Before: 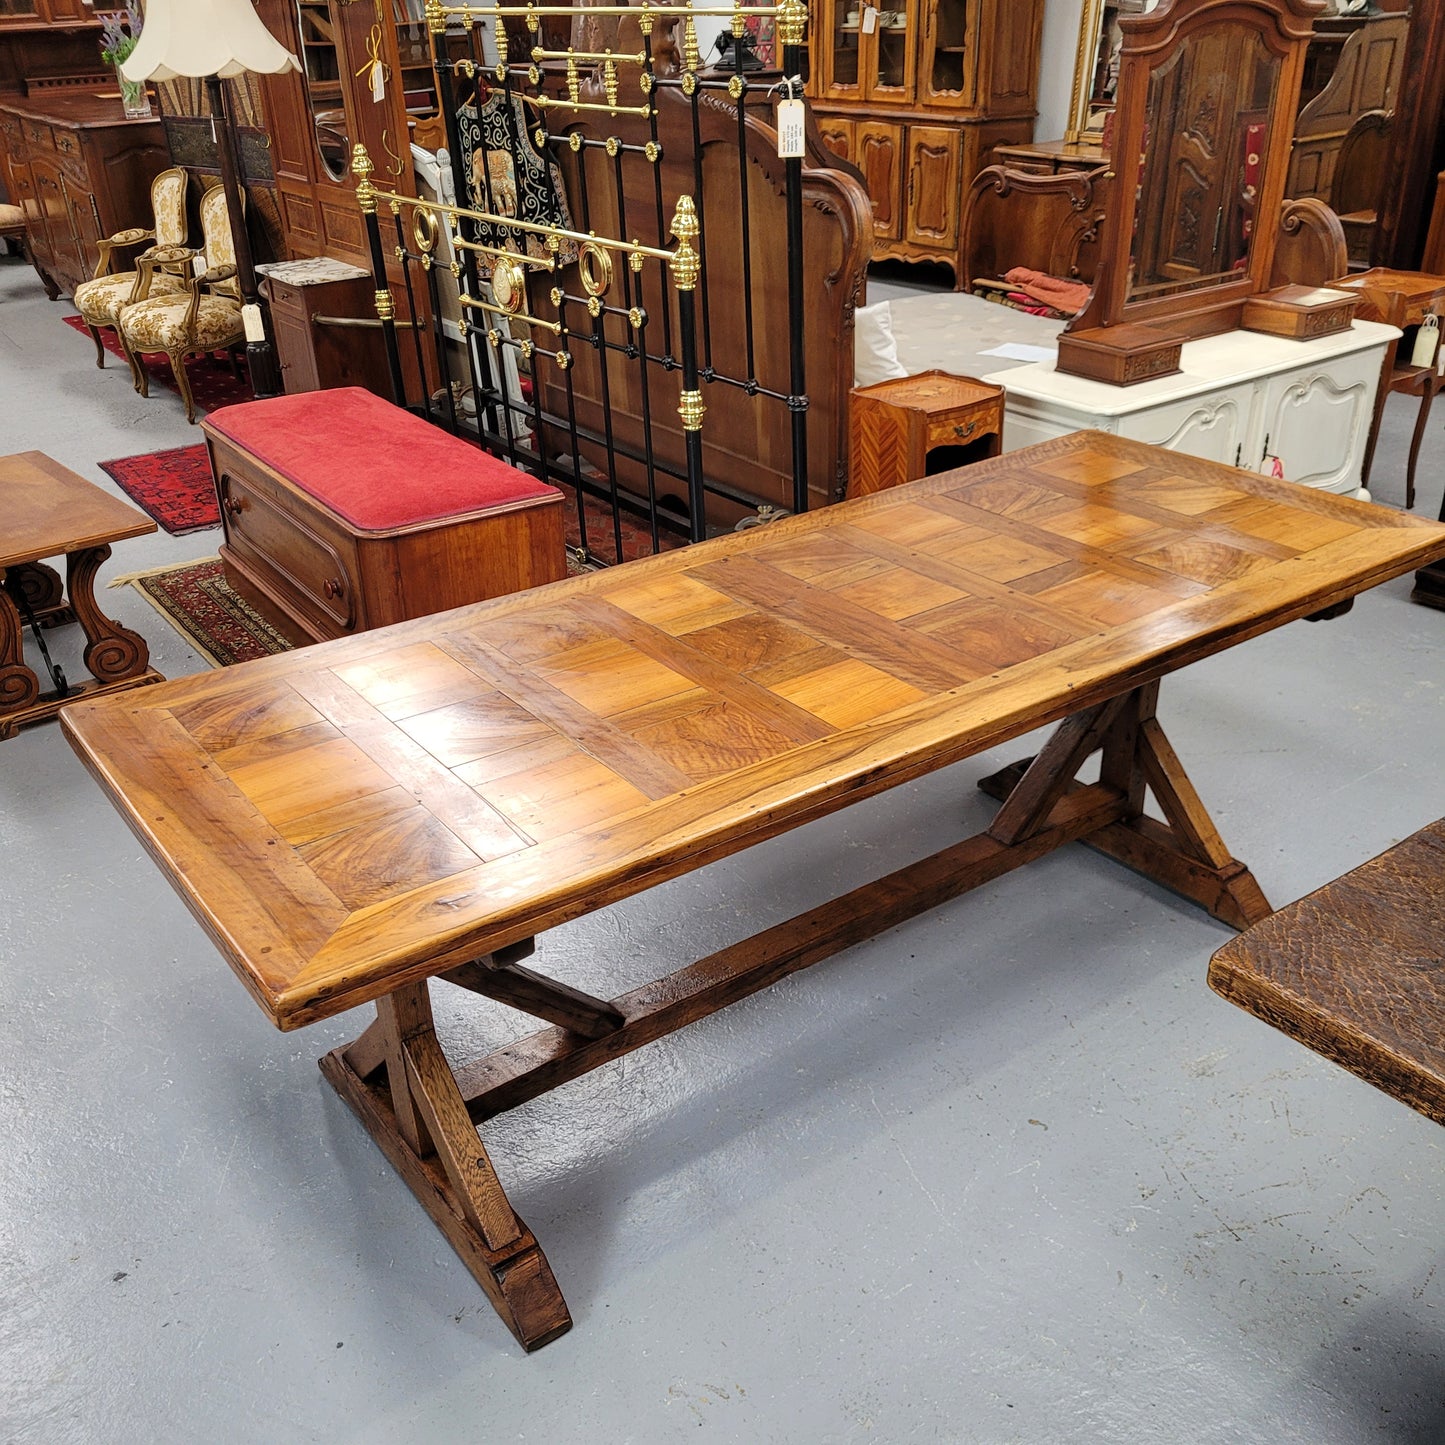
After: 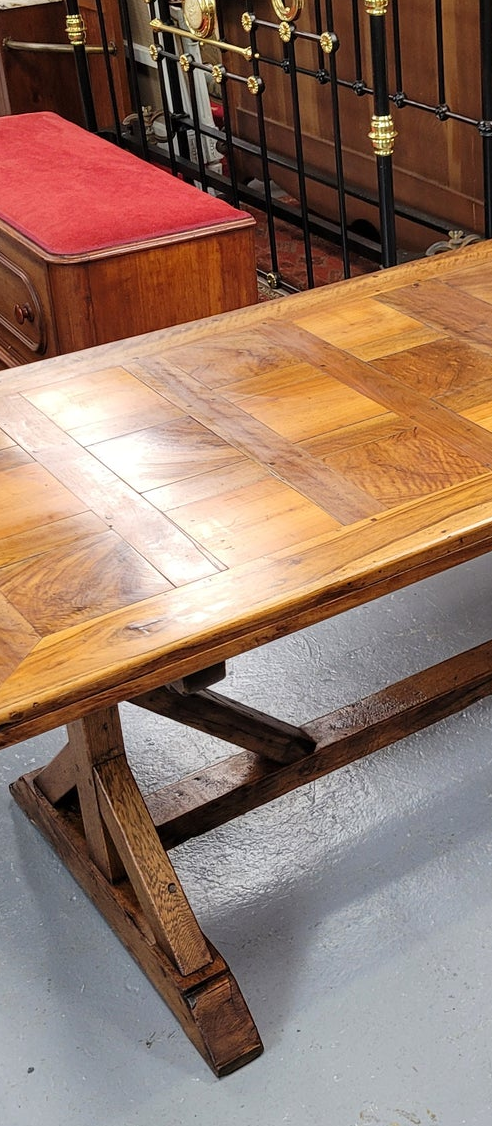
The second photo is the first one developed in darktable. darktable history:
crop and rotate: left 21.389%, top 19.092%, right 44.544%, bottom 2.968%
